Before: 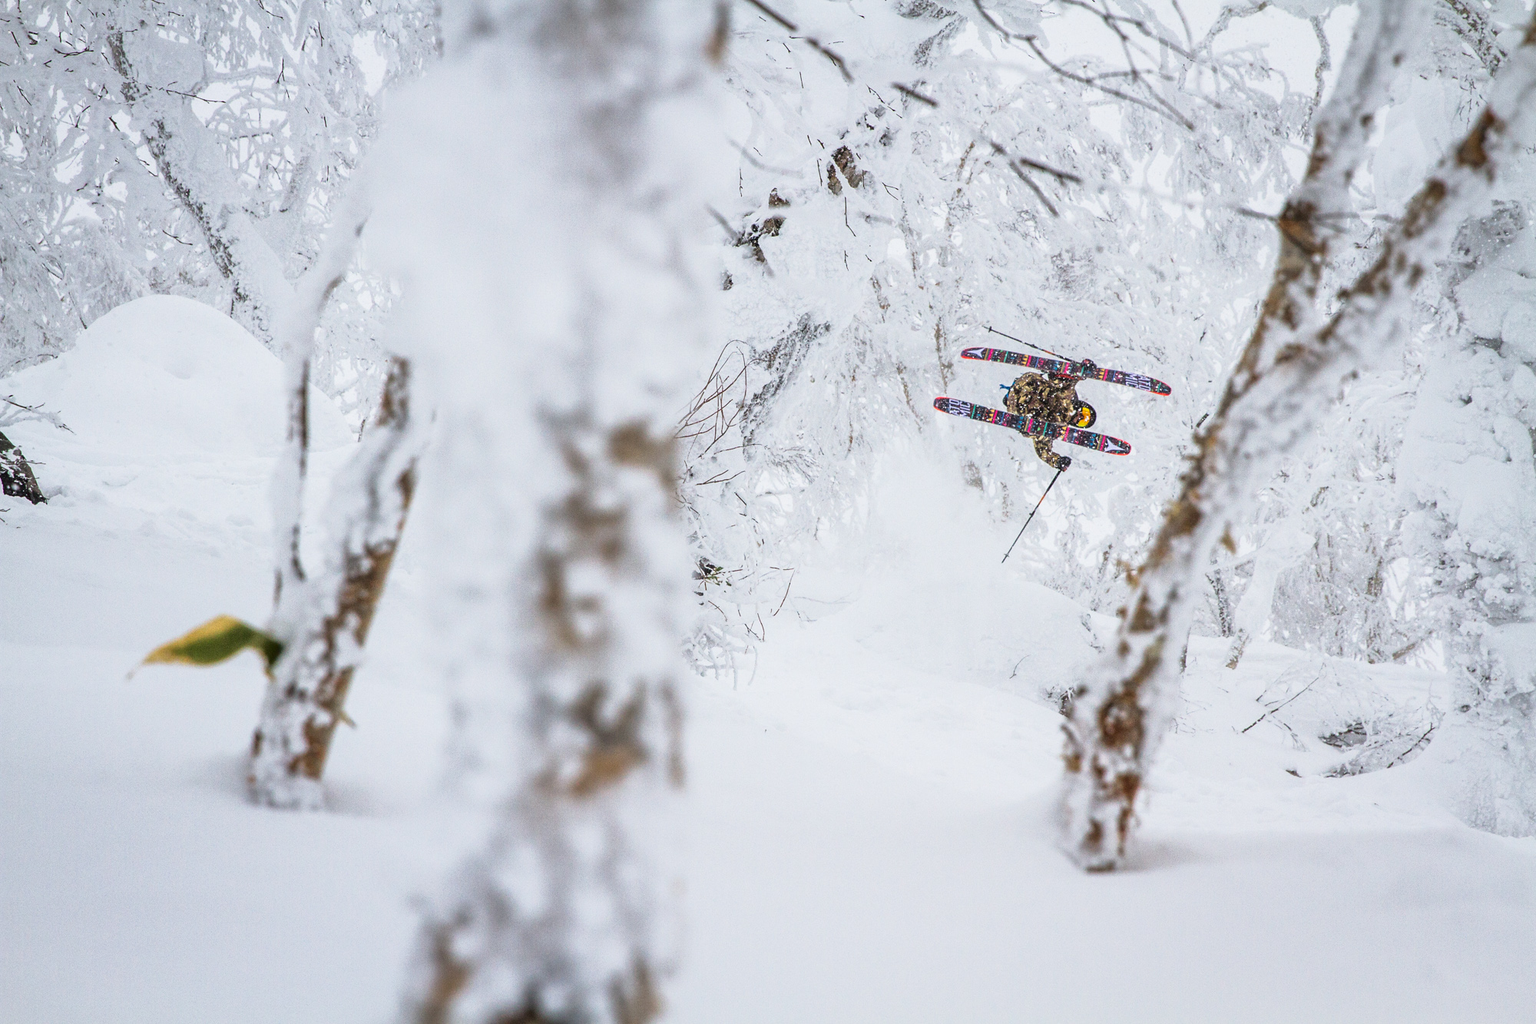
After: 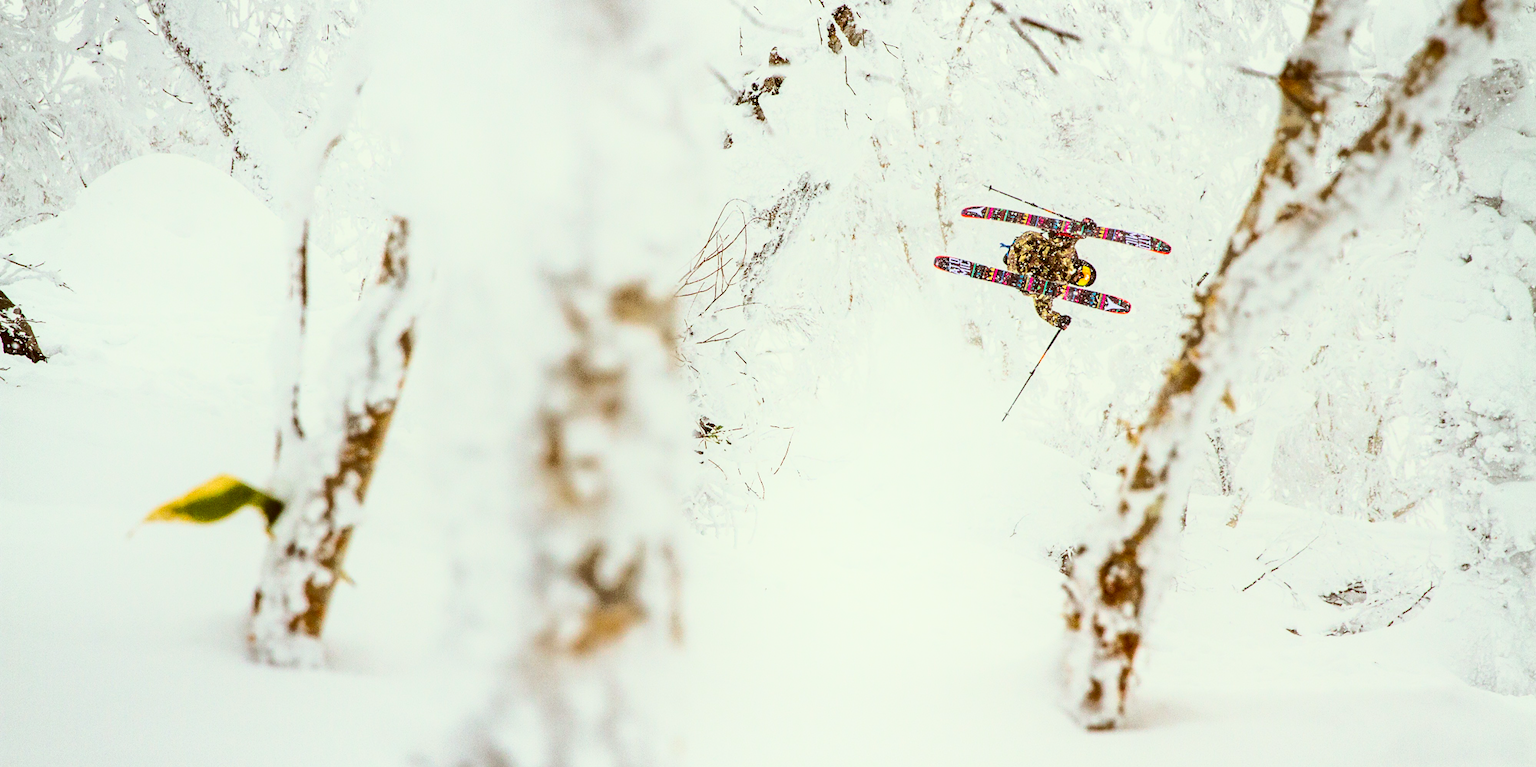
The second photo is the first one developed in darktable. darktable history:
color balance rgb: perceptual saturation grading › global saturation 25%, perceptual brilliance grading › mid-tones 10%, perceptual brilliance grading › shadows 15%, global vibrance 20%
color correction: highlights a* -5.3, highlights b* 9.8, shadows a* 9.8, shadows b* 24.26
crop: top 13.819%, bottom 11.169%
shadows and highlights: shadows -62.32, white point adjustment -5.22, highlights 61.59
